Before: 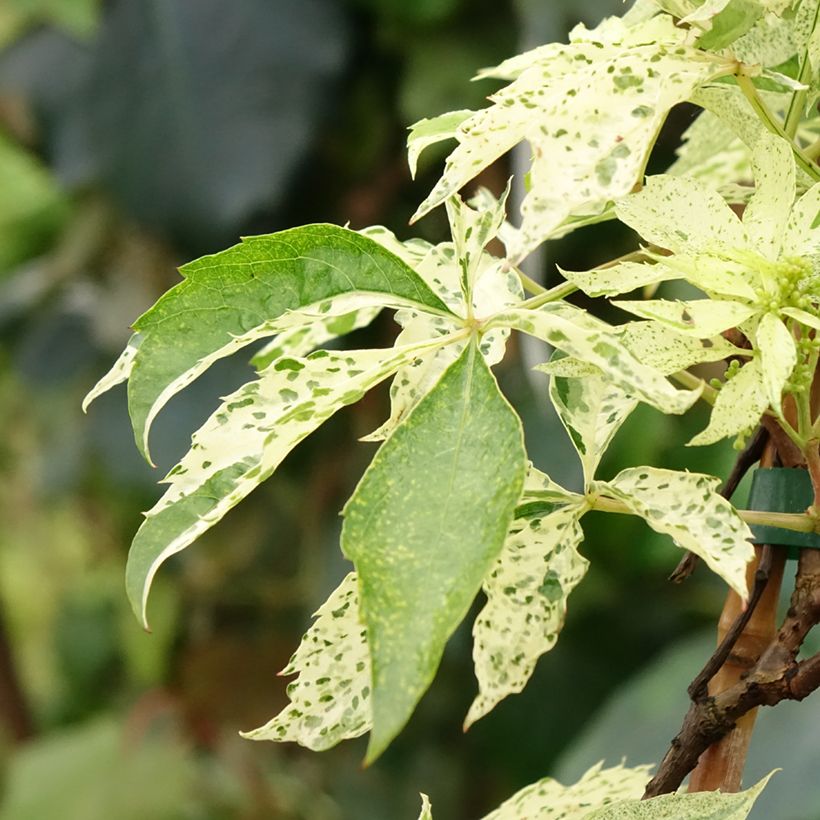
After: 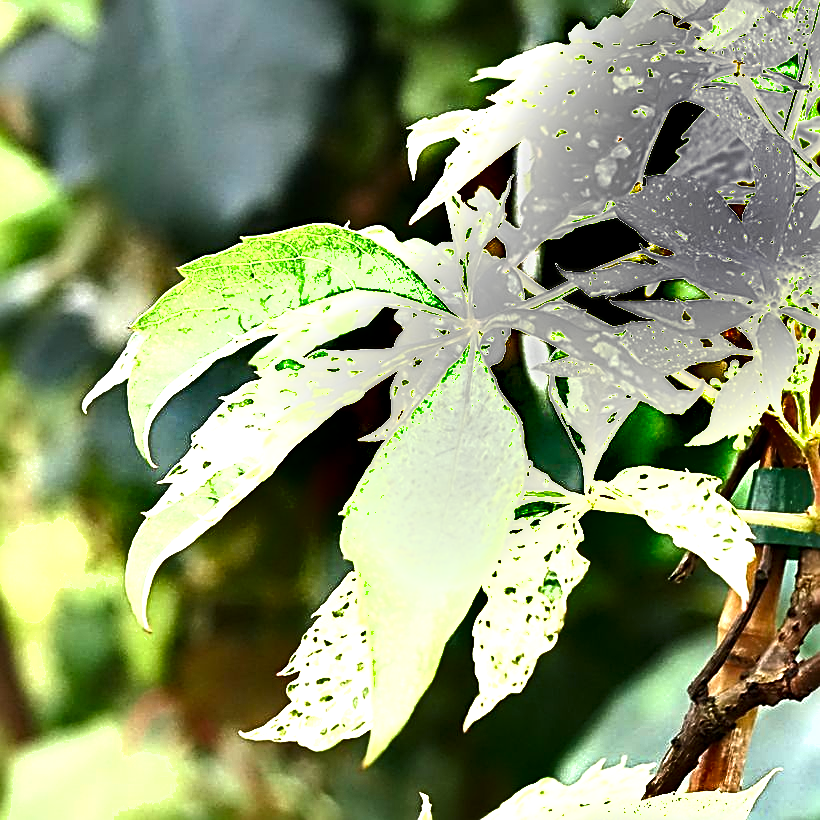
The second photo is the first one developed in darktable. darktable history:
exposure: black level correction 0.001, exposure 0.96 EV, compensate exposure bias true, compensate highlight preservation false
sharpen: radius 2.987, amount 0.757
tone equalizer: -8 EV -1.06 EV, -7 EV -1 EV, -6 EV -0.864 EV, -5 EV -0.568 EV, -3 EV 0.579 EV, -2 EV 0.85 EV, -1 EV 0.989 EV, +0 EV 1.08 EV, mask exposure compensation -0.5 EV
color calibration: illuminant as shot in camera, x 0.358, y 0.373, temperature 4628.91 K
shadows and highlights: radius 106.37, shadows 23.49, highlights -58.54, low approximation 0.01, soften with gaussian
